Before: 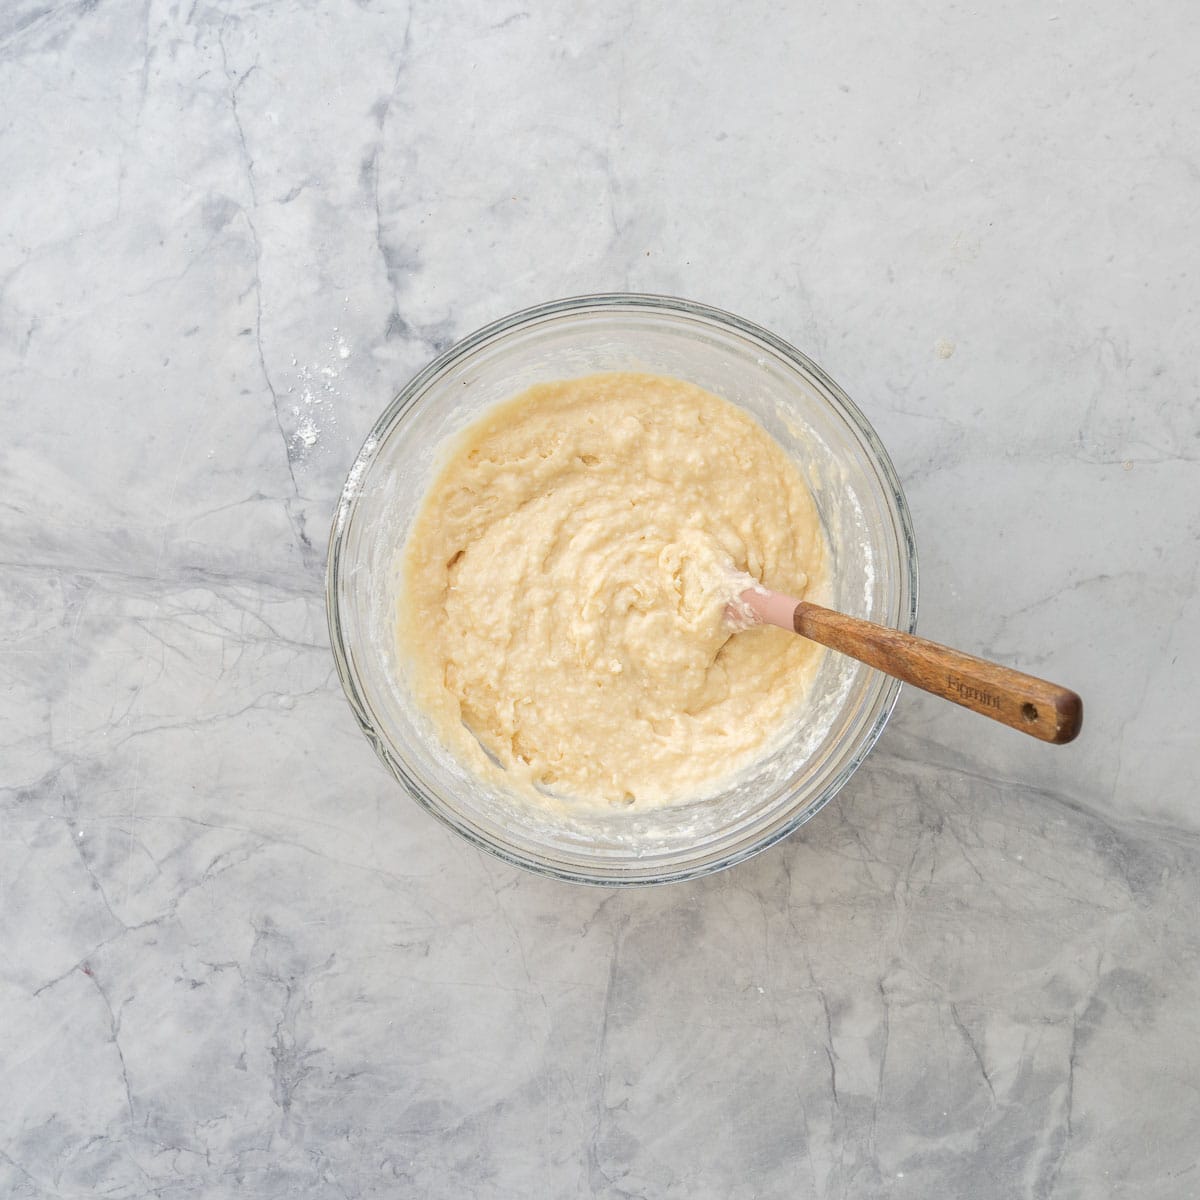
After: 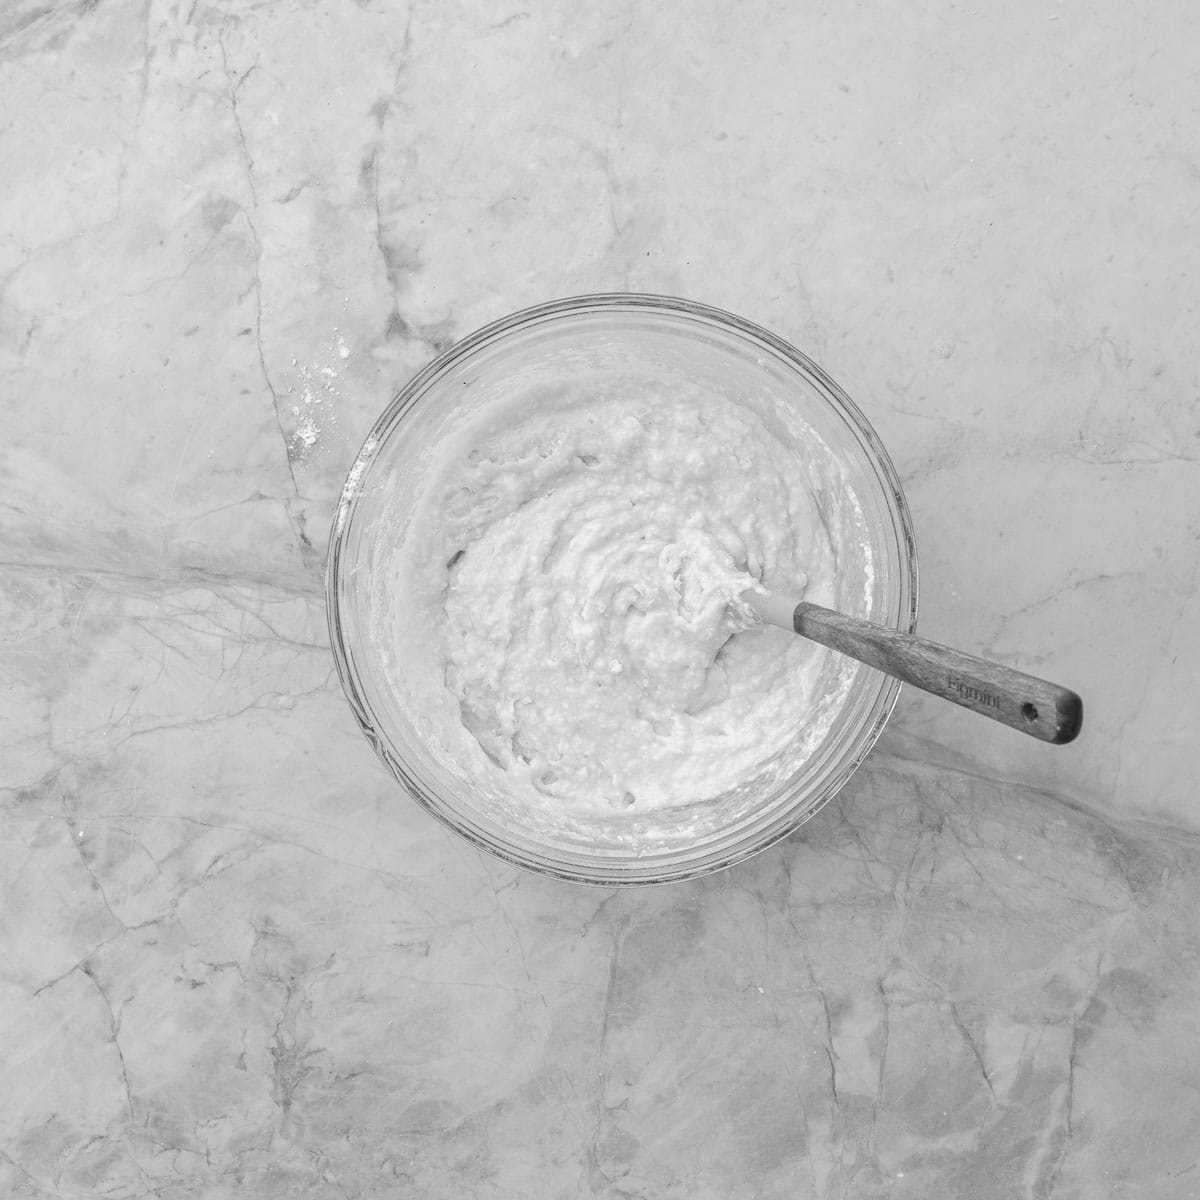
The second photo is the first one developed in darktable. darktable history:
levels: levels [0.031, 0.5, 0.969]
monochrome: a 73.58, b 64.21
